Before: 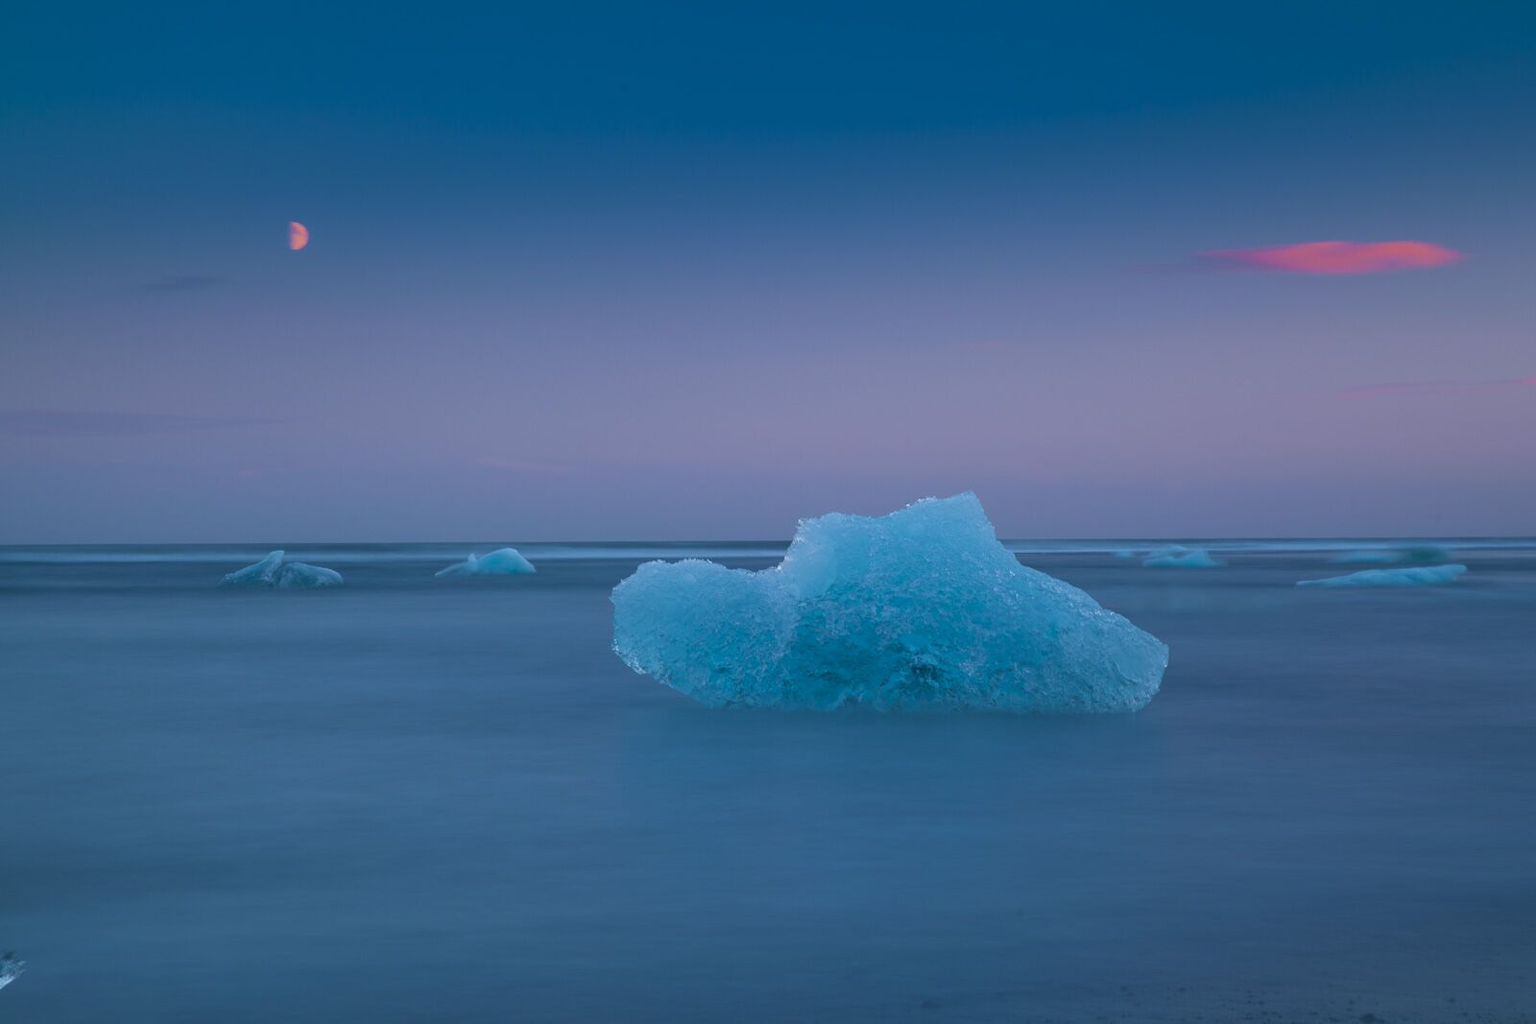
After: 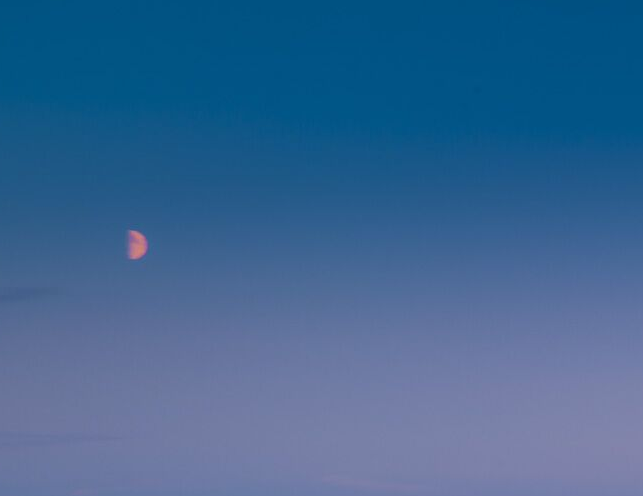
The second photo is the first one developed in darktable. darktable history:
crop and rotate: left 10.937%, top 0.097%, right 48.865%, bottom 53.397%
